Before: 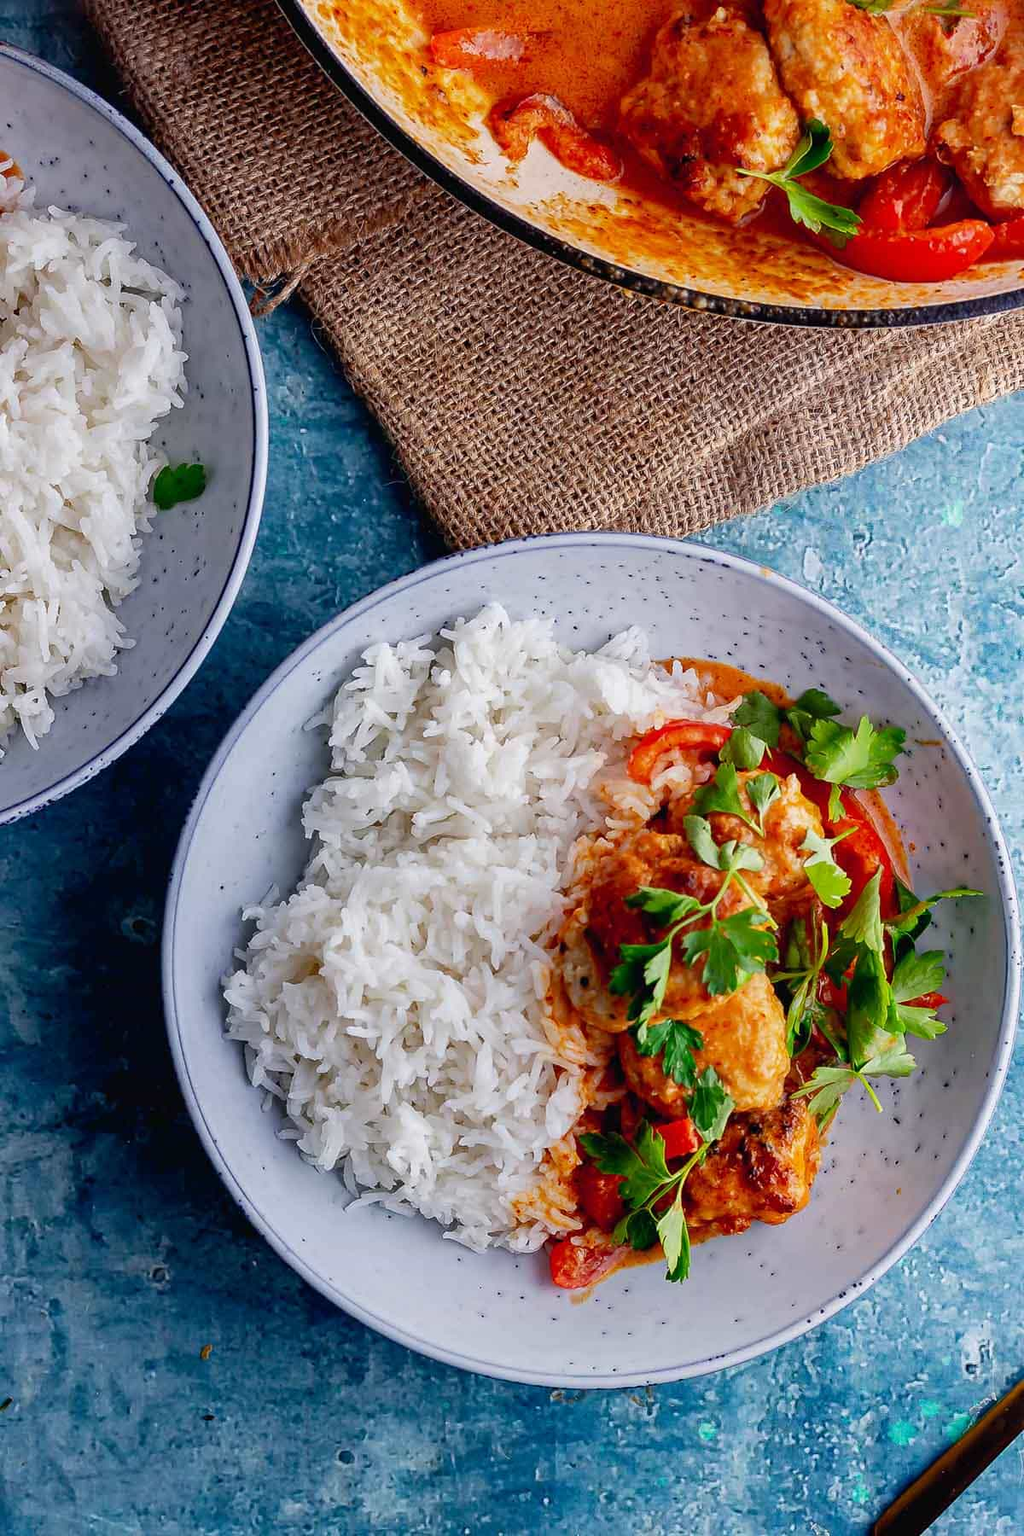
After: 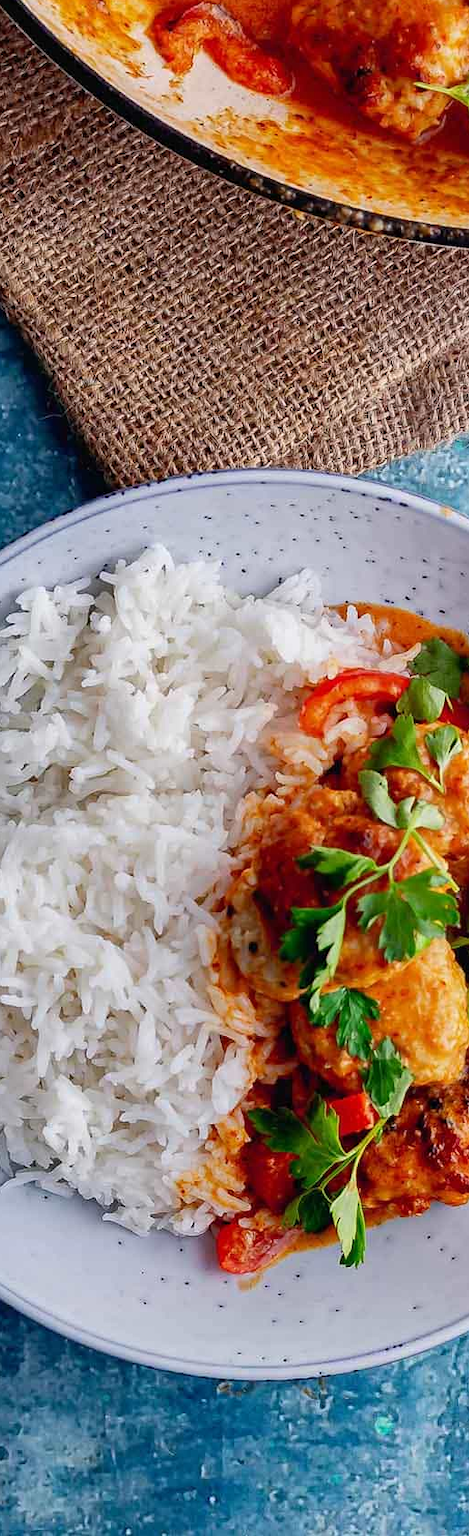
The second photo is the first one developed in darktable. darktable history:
crop: left 33.908%, top 5.98%, right 23.002%
